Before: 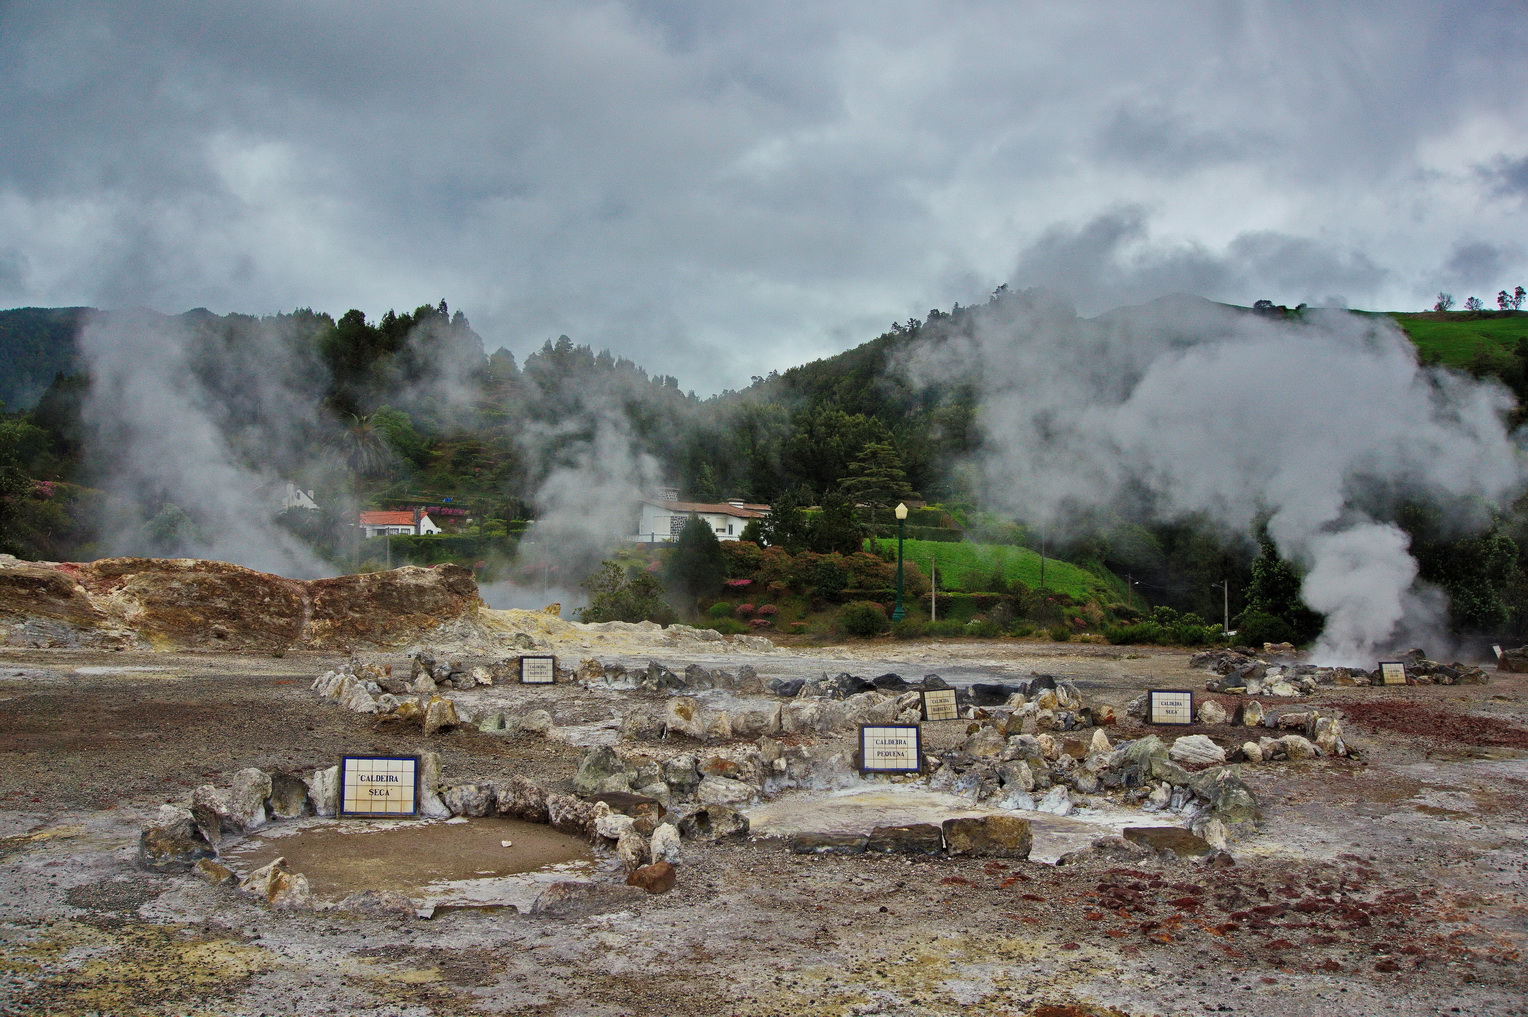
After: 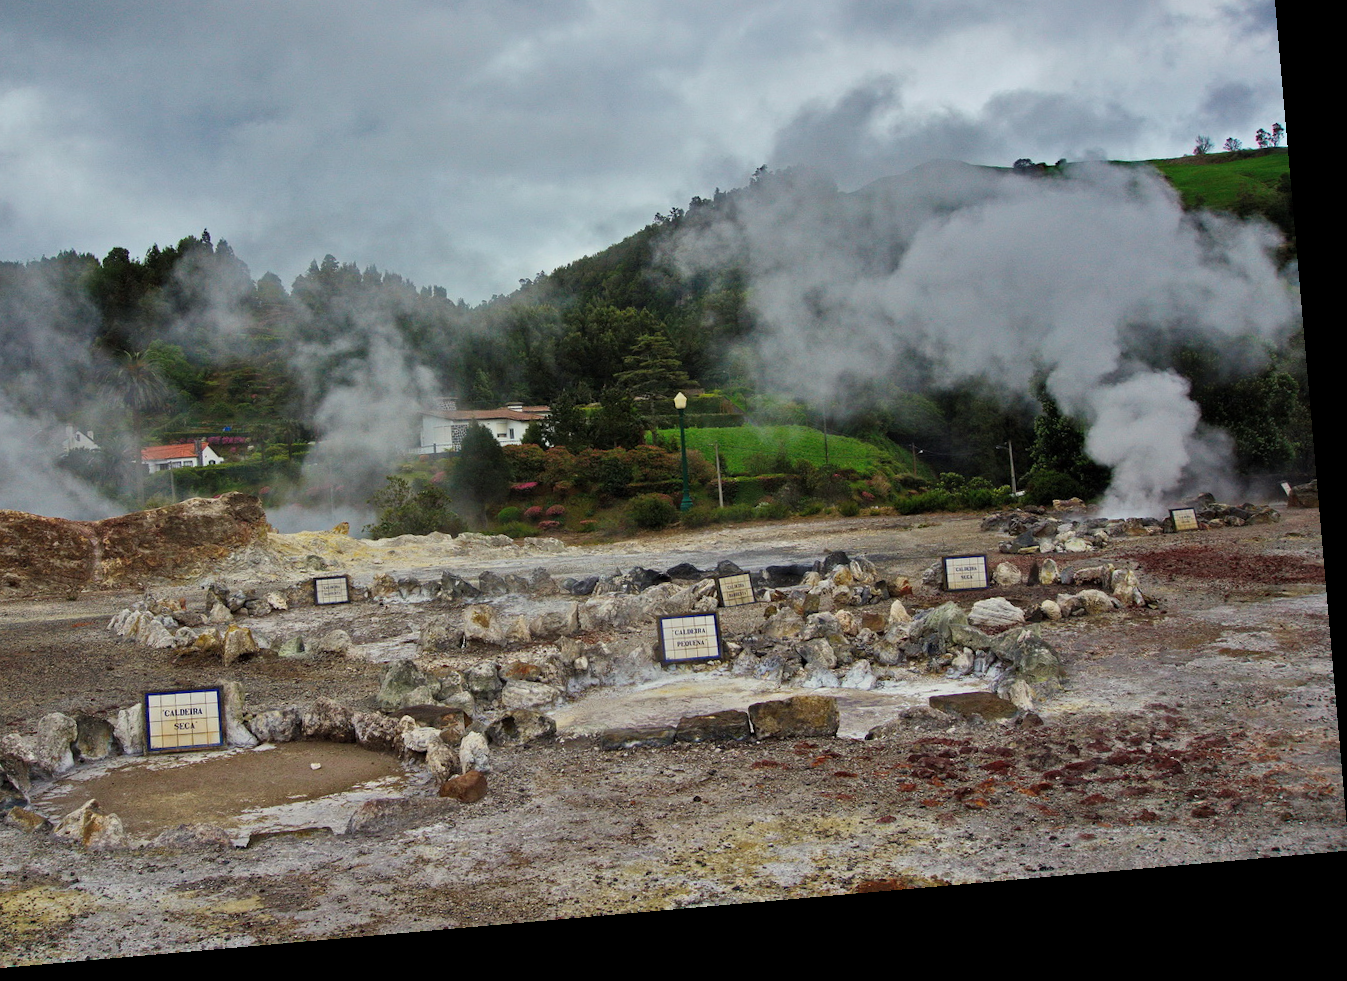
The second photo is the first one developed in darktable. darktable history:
crop: left 16.315%, top 14.246%
rotate and perspective: rotation -4.98°, automatic cropping off
